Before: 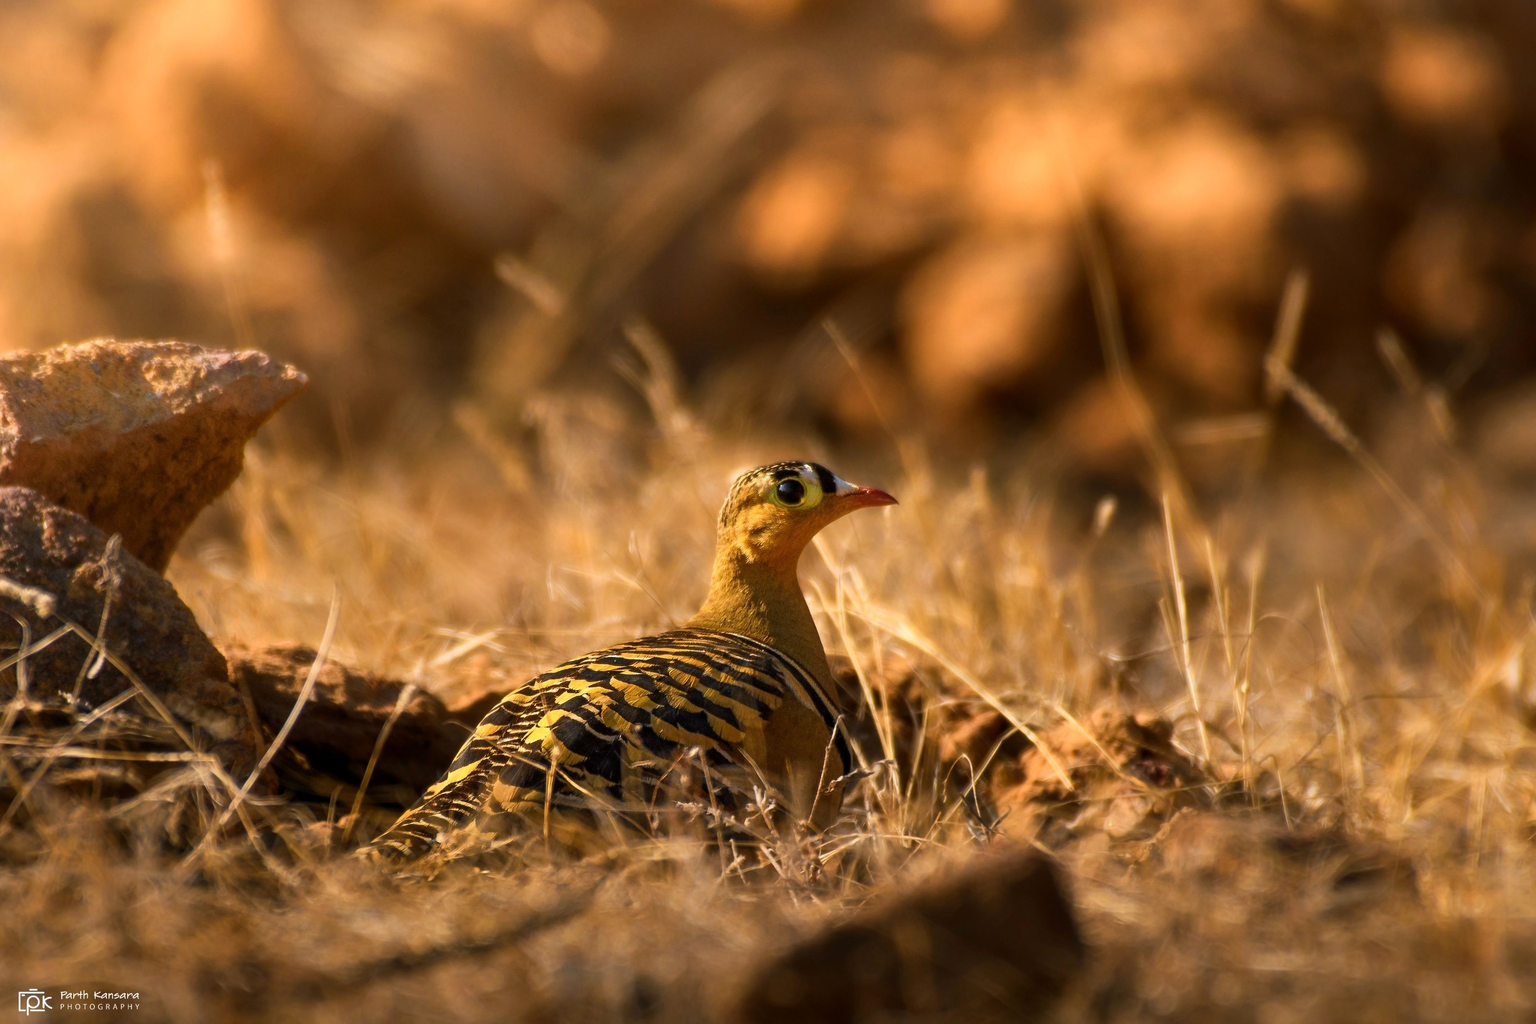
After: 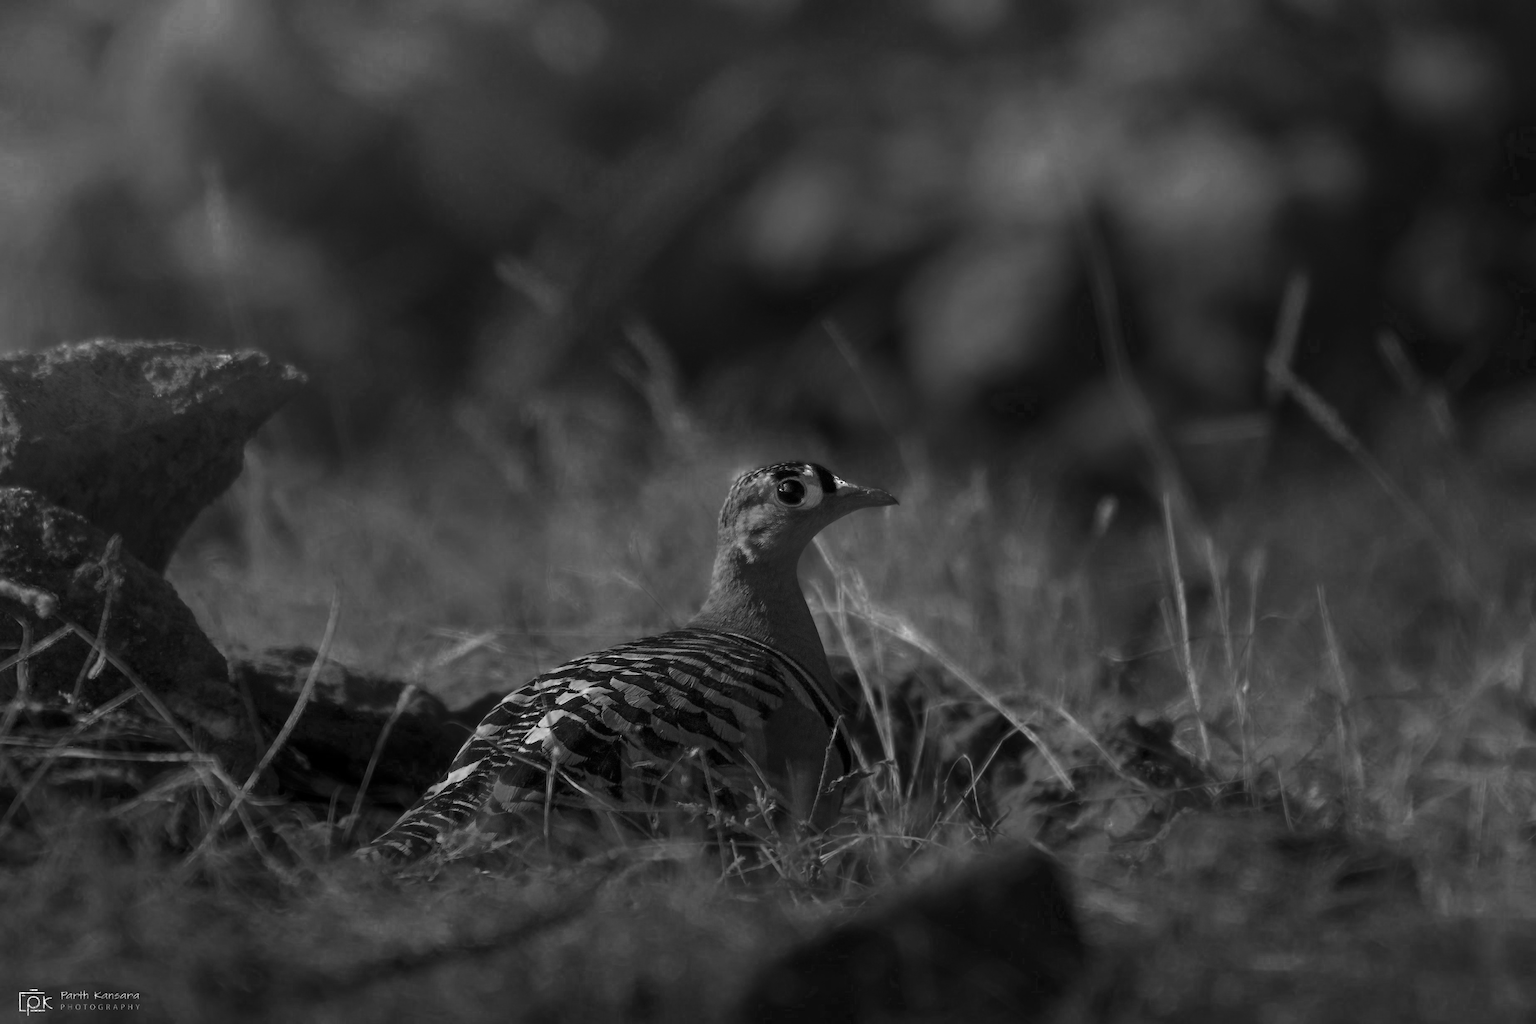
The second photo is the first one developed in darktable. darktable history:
color zones: curves: ch0 [(0.002, 0.589) (0.107, 0.484) (0.146, 0.249) (0.217, 0.352) (0.309, 0.525) (0.39, 0.404) (0.455, 0.169) (0.597, 0.055) (0.724, 0.212) (0.775, 0.691) (0.869, 0.571) (1, 0.587)]; ch1 [(0, 0) (0.143, 0) (0.286, 0) (0.429, 0) (0.571, 0) (0.714, 0) (0.857, 0)], process mode strong
